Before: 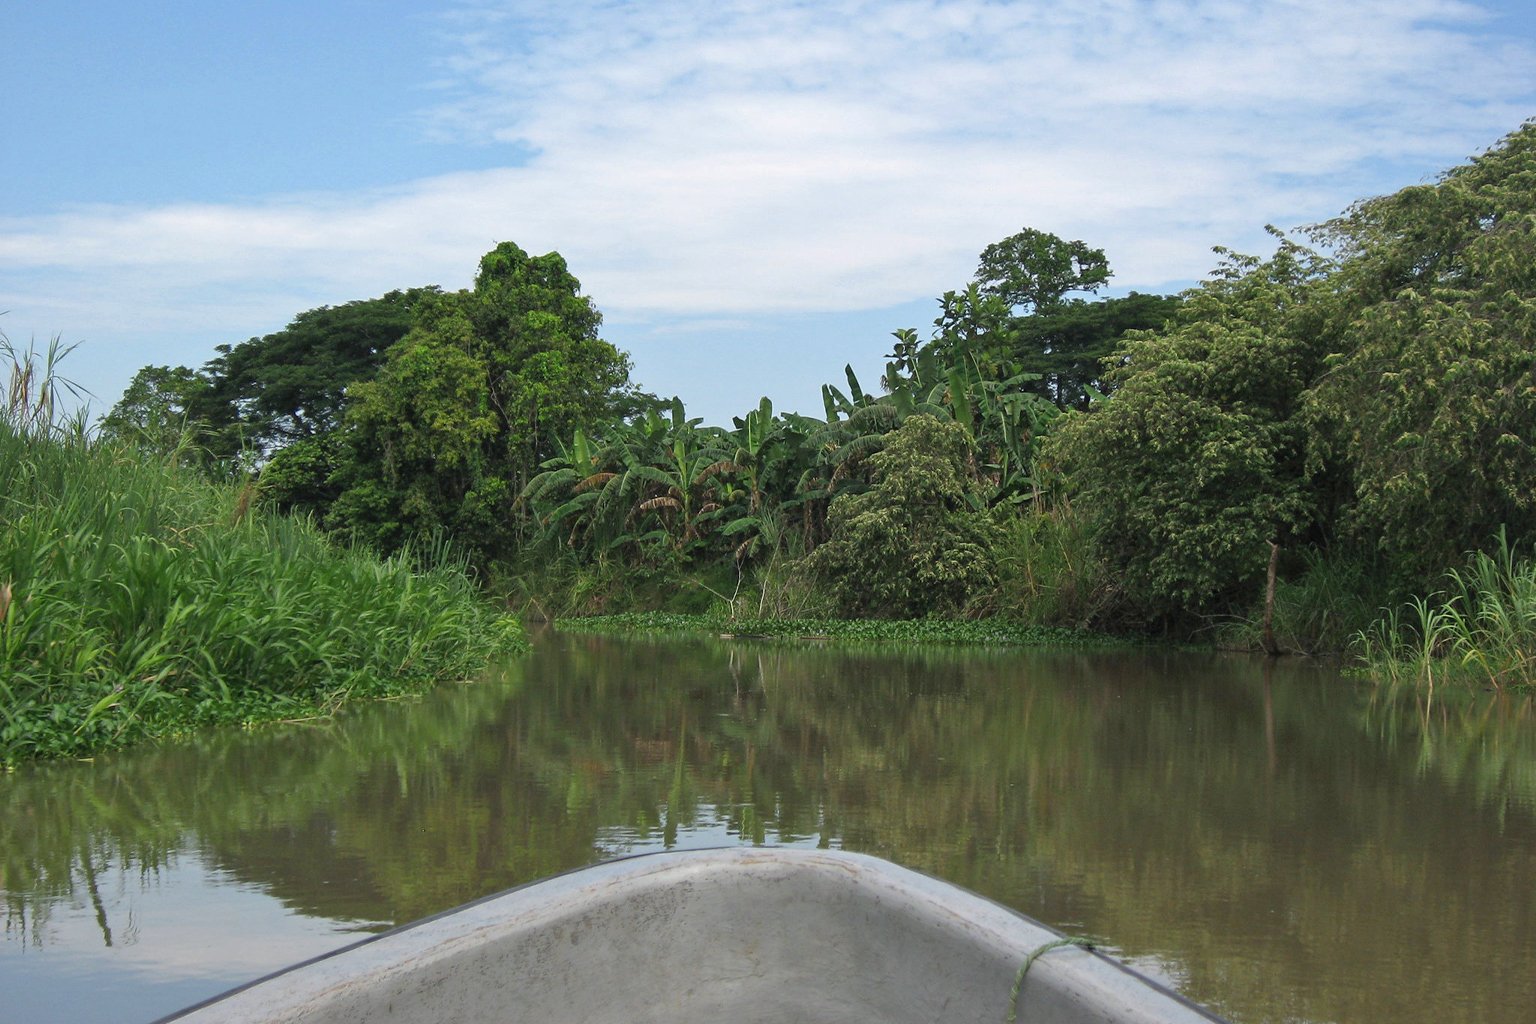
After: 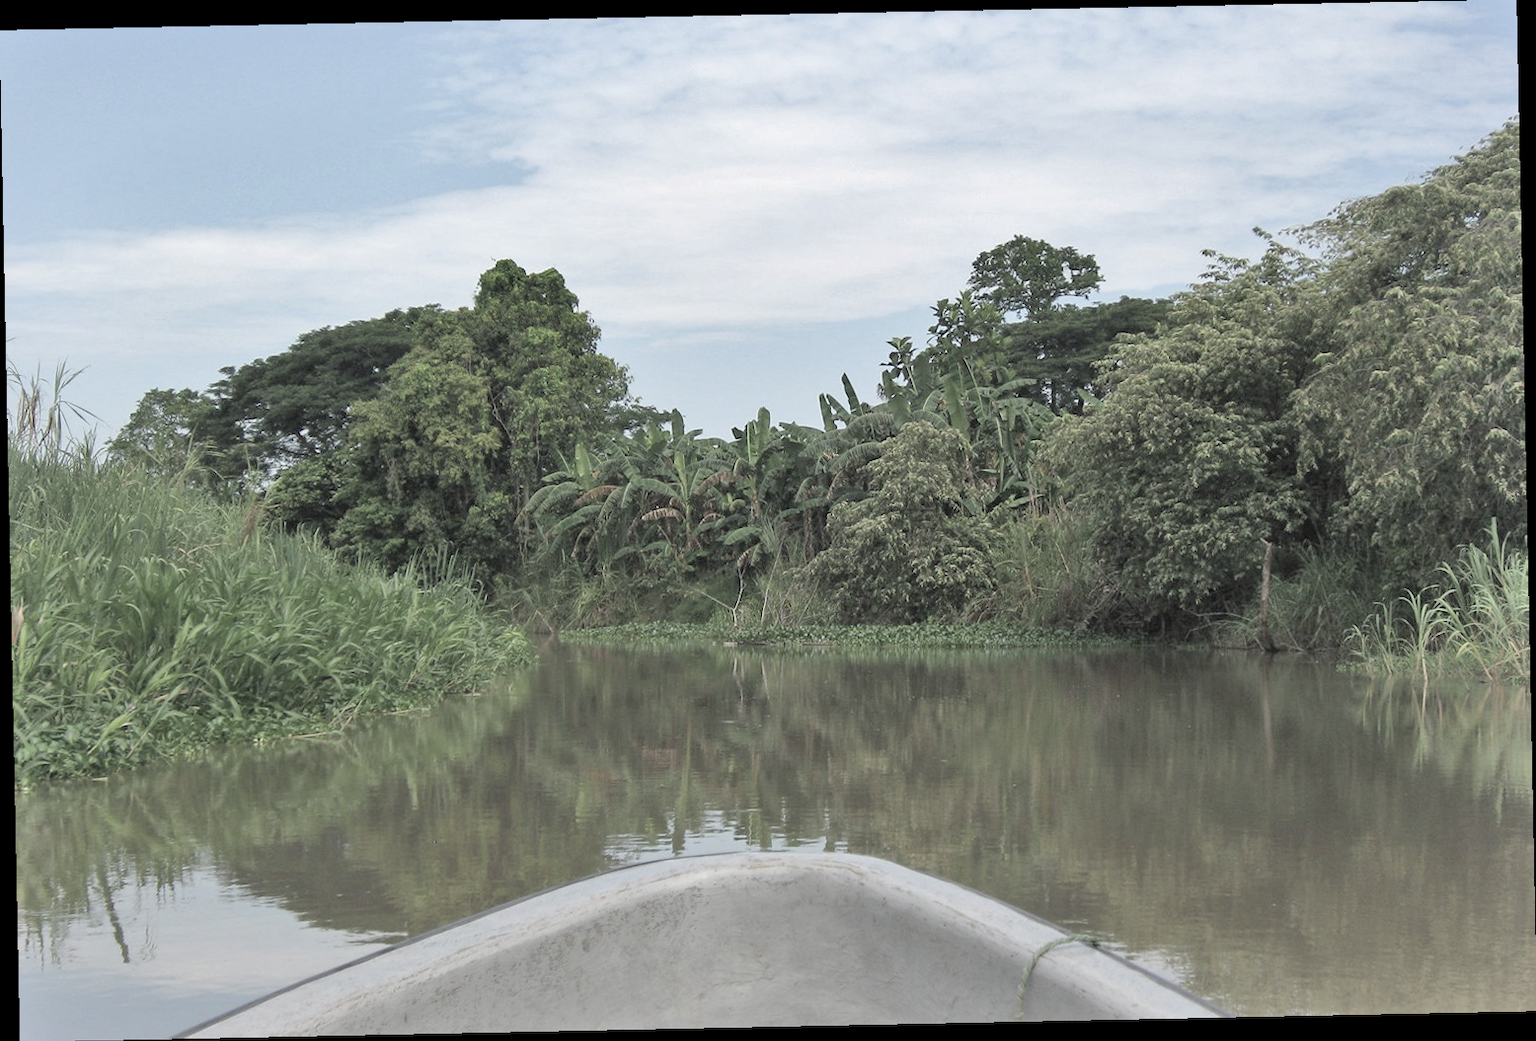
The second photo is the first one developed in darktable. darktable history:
contrast brightness saturation: brightness 0.18, saturation -0.5
rotate and perspective: rotation -1.17°, automatic cropping off
shadows and highlights: soften with gaussian
exposure: compensate highlight preservation false
